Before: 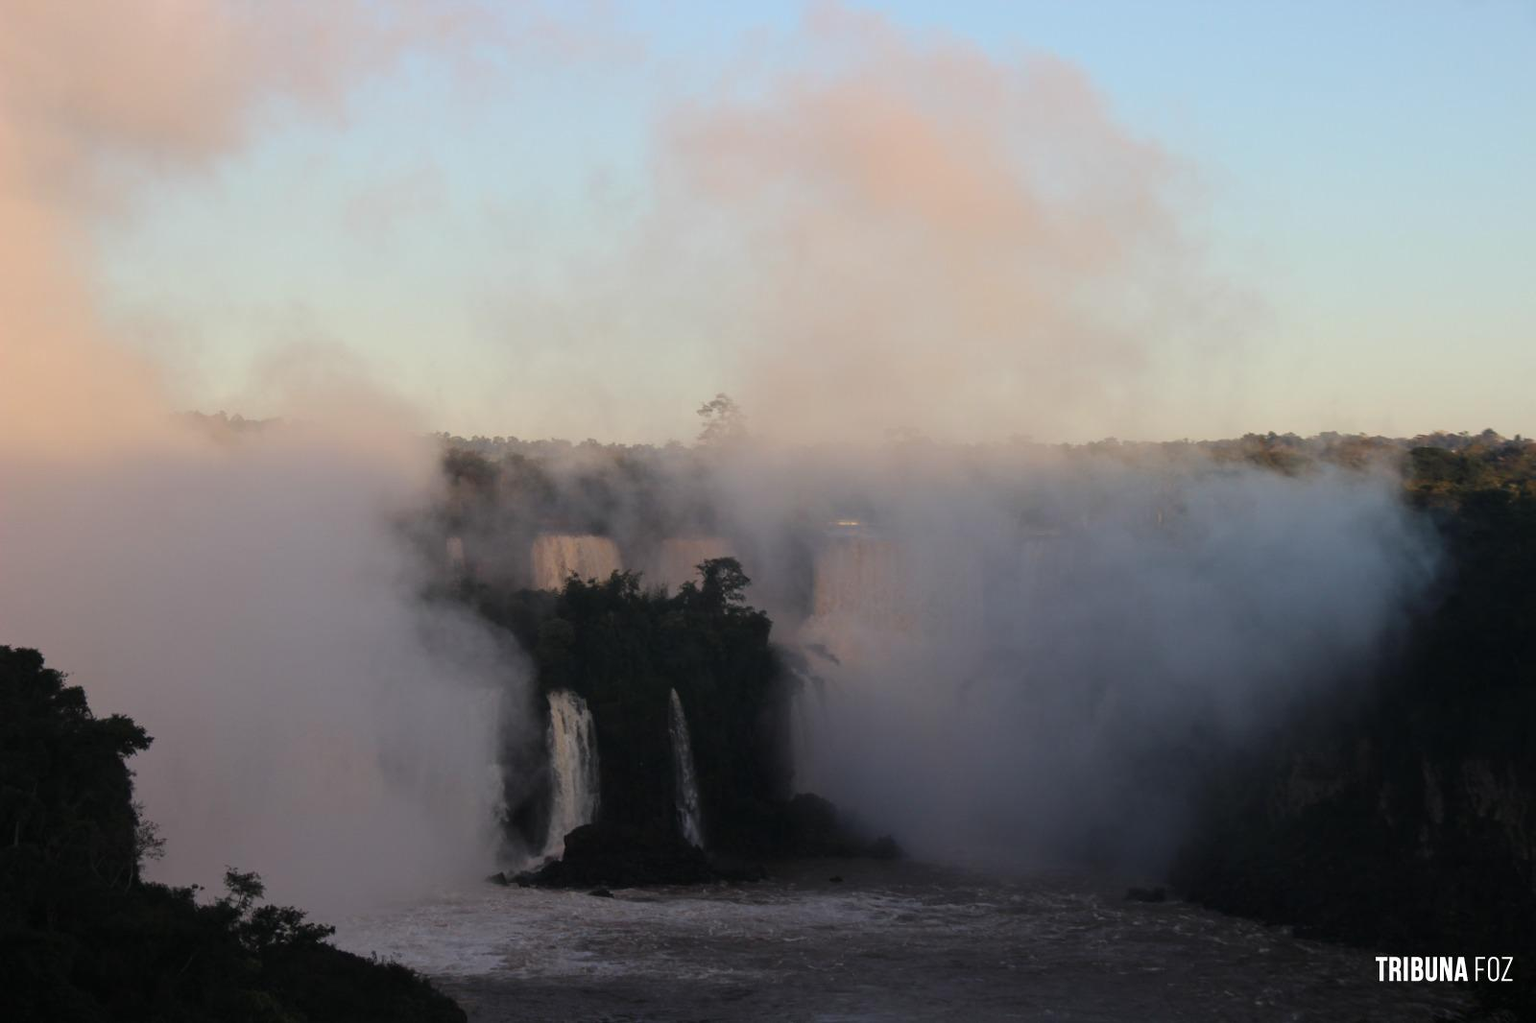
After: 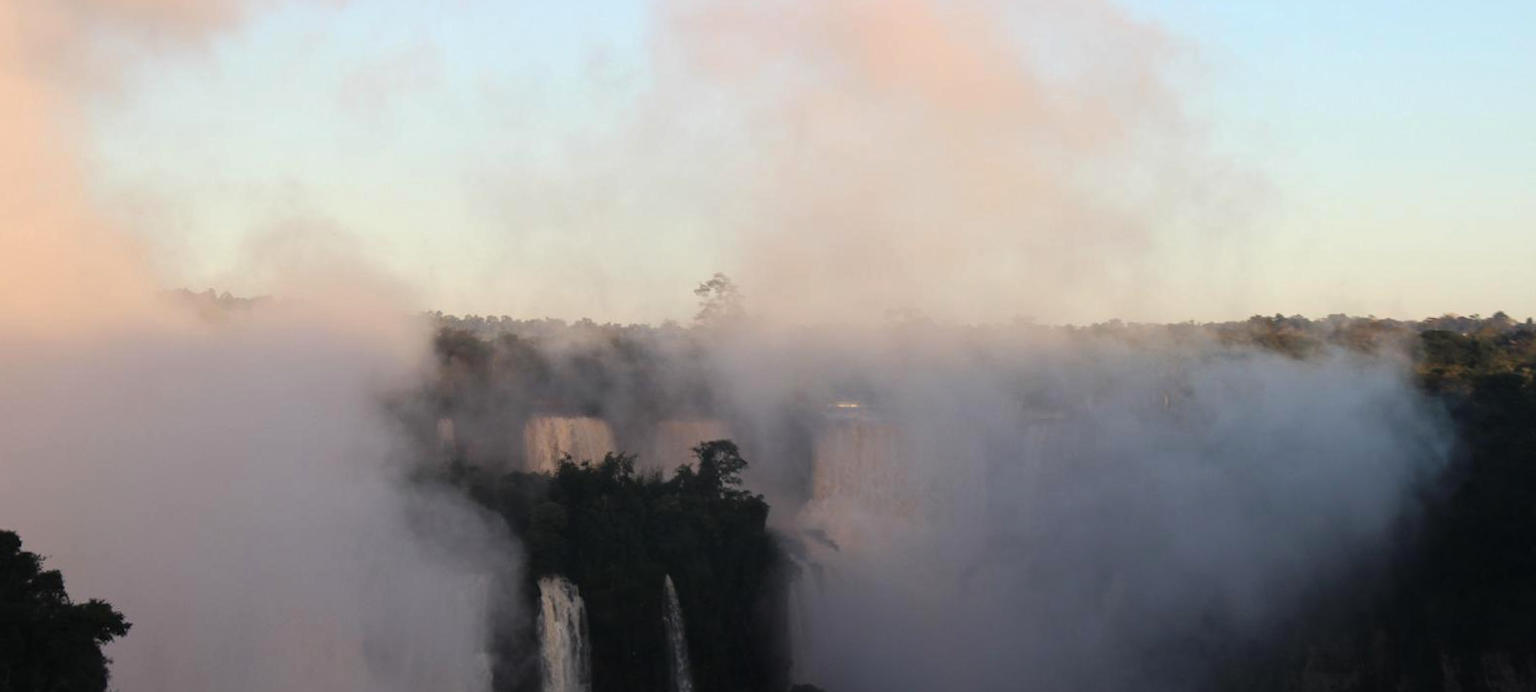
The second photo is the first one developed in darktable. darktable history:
crop: top 11.166%, bottom 22.168%
rgb curve: curves: ch0 [(0, 0) (0.053, 0.068) (0.122, 0.128) (1, 1)]
tone equalizer: -8 EV -0.417 EV, -7 EV -0.389 EV, -6 EV -0.333 EV, -5 EV -0.222 EV, -3 EV 0.222 EV, -2 EV 0.333 EV, -1 EV 0.389 EV, +0 EV 0.417 EV, edges refinement/feathering 500, mask exposure compensation -1.57 EV, preserve details no
rotate and perspective: rotation 0.226°, lens shift (vertical) -0.042, crop left 0.023, crop right 0.982, crop top 0.006, crop bottom 0.994
